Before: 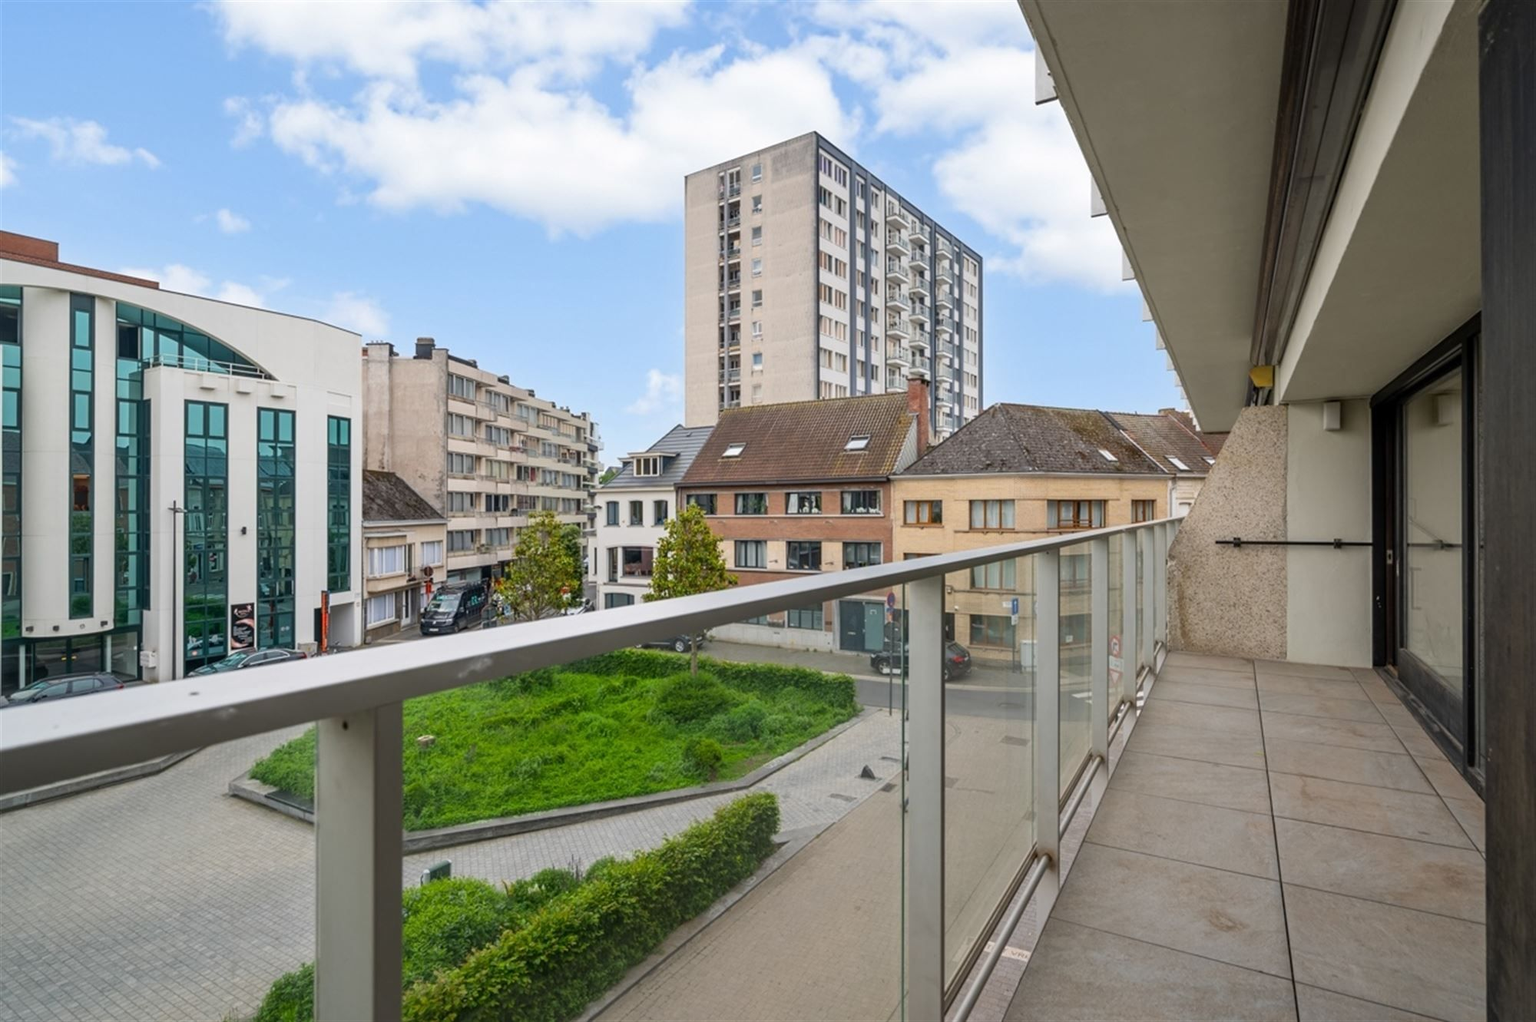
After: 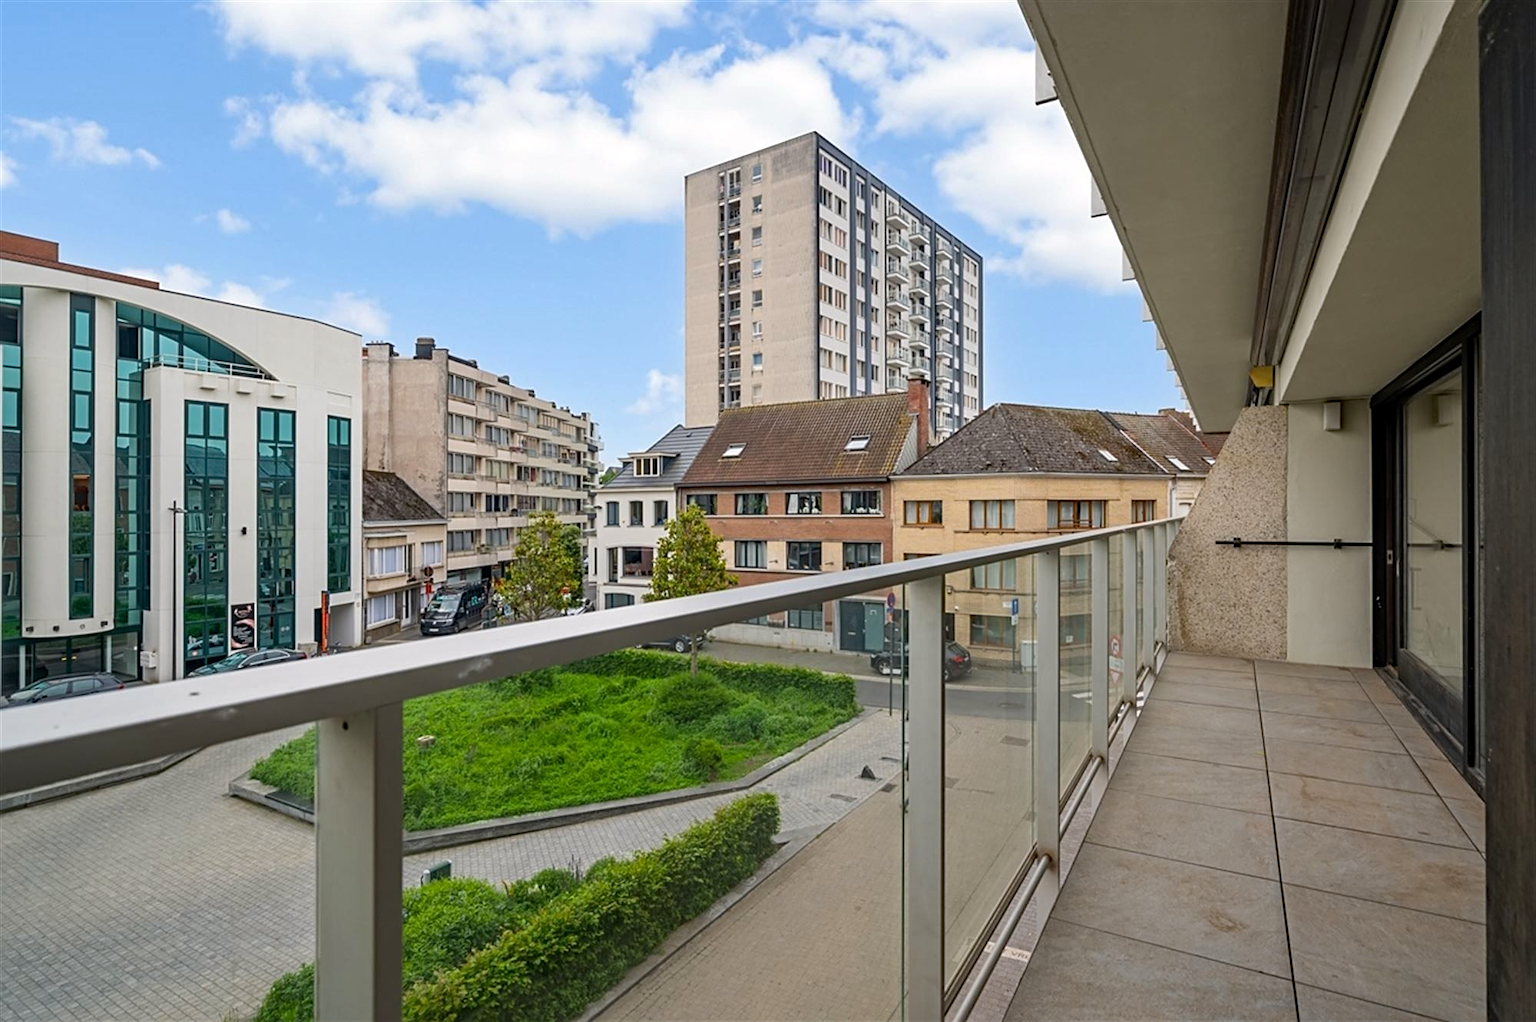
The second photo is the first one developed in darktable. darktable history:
sharpen: radius 2.492, amount 0.333
haze removal: compatibility mode true, adaptive false
